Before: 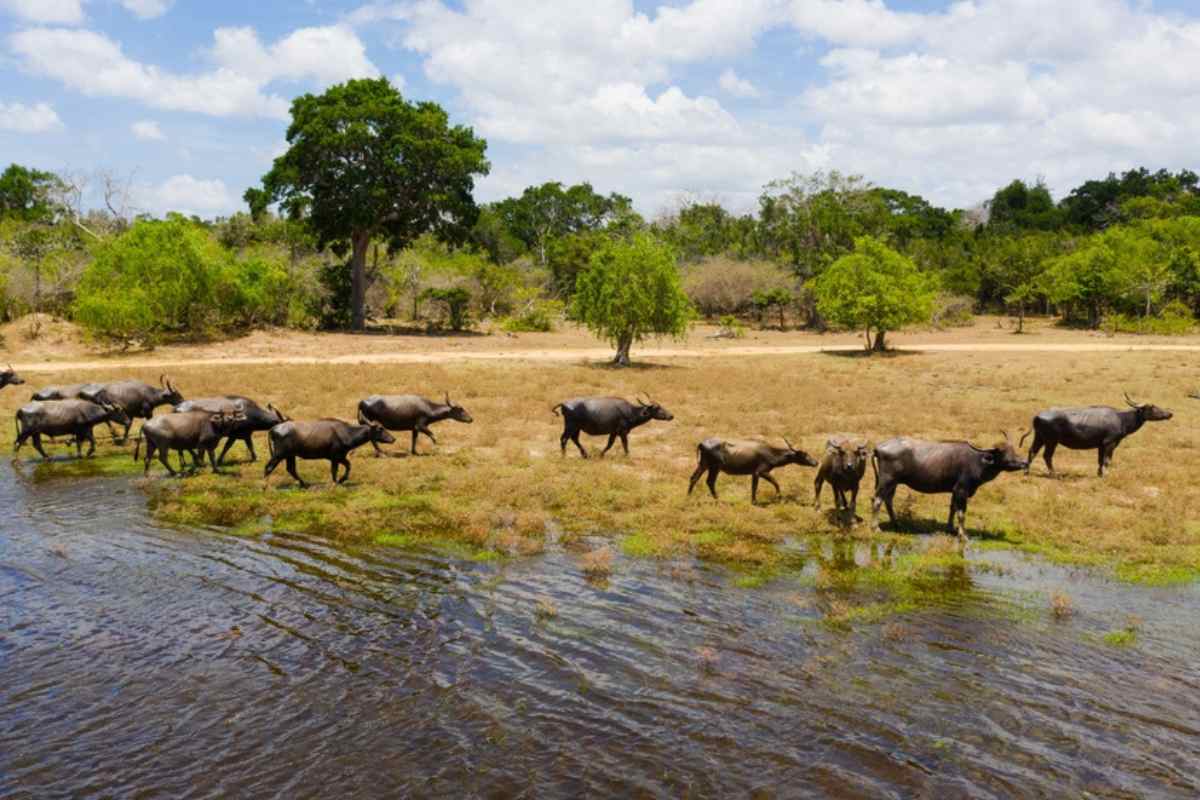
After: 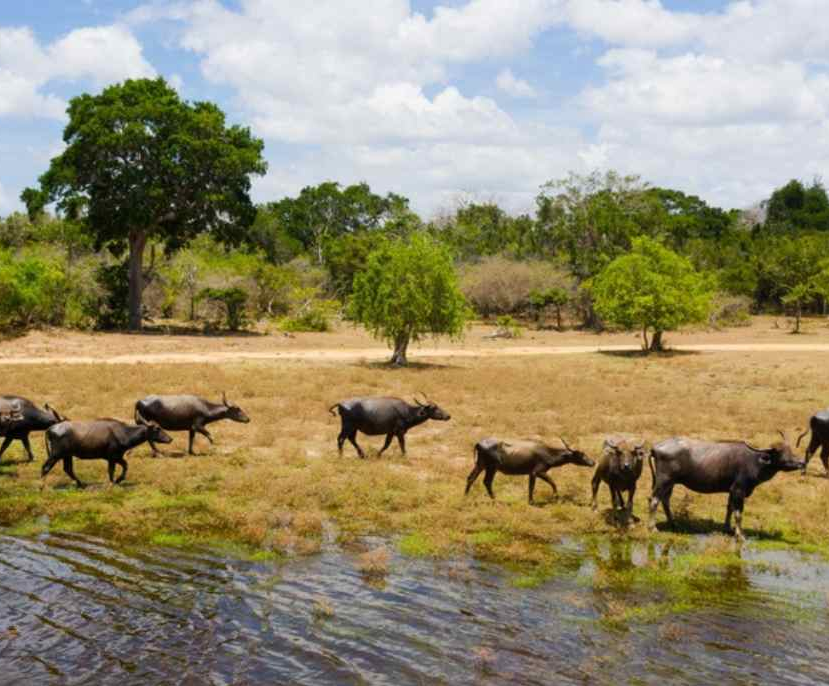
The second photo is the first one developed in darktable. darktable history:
crop: left 18.62%, right 12.238%, bottom 14.177%
